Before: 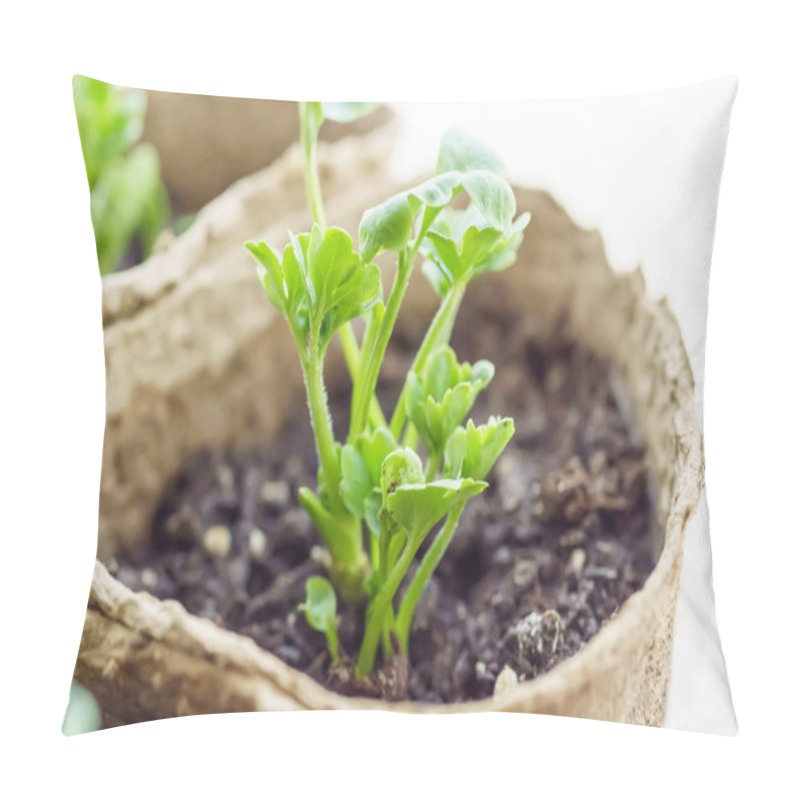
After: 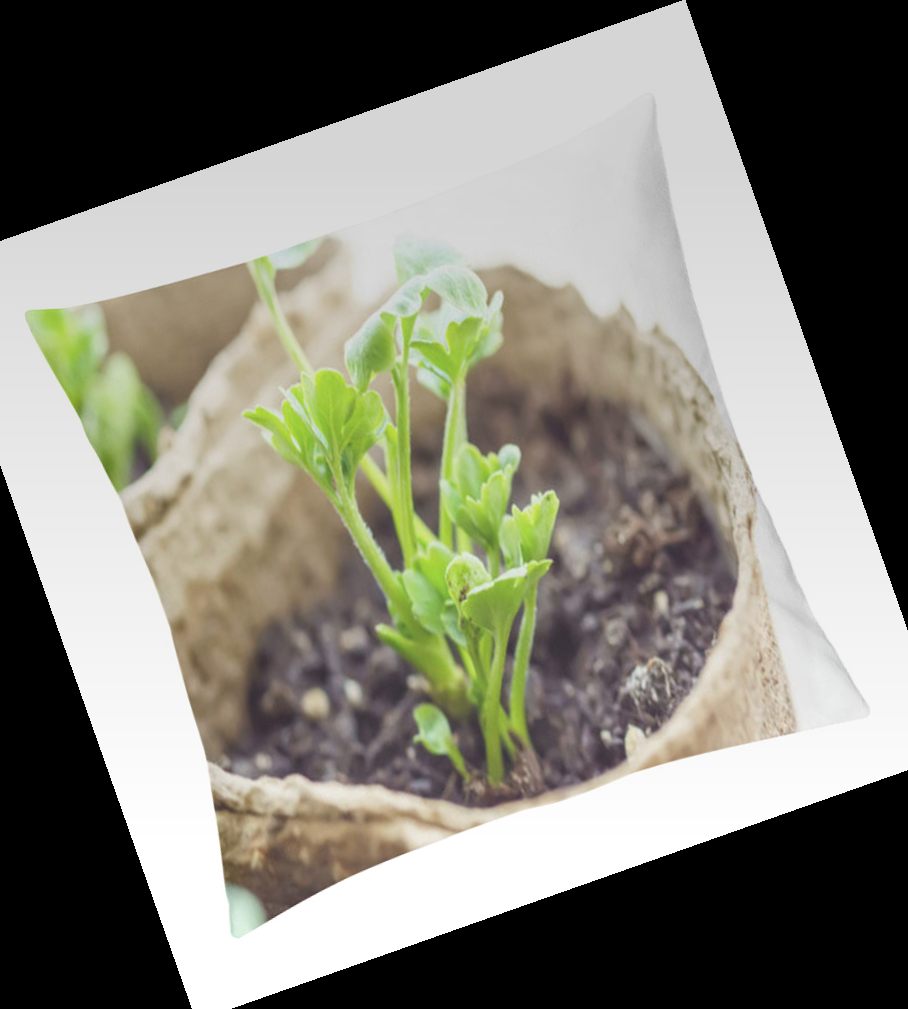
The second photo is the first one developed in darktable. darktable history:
color zones: curves: ch0 [(0.25, 0.5) (0.463, 0.627) (0.484, 0.637) (0.75, 0.5)]
graduated density: on, module defaults
crop and rotate: angle 19.43°, left 6.812%, right 4.125%, bottom 1.087%
